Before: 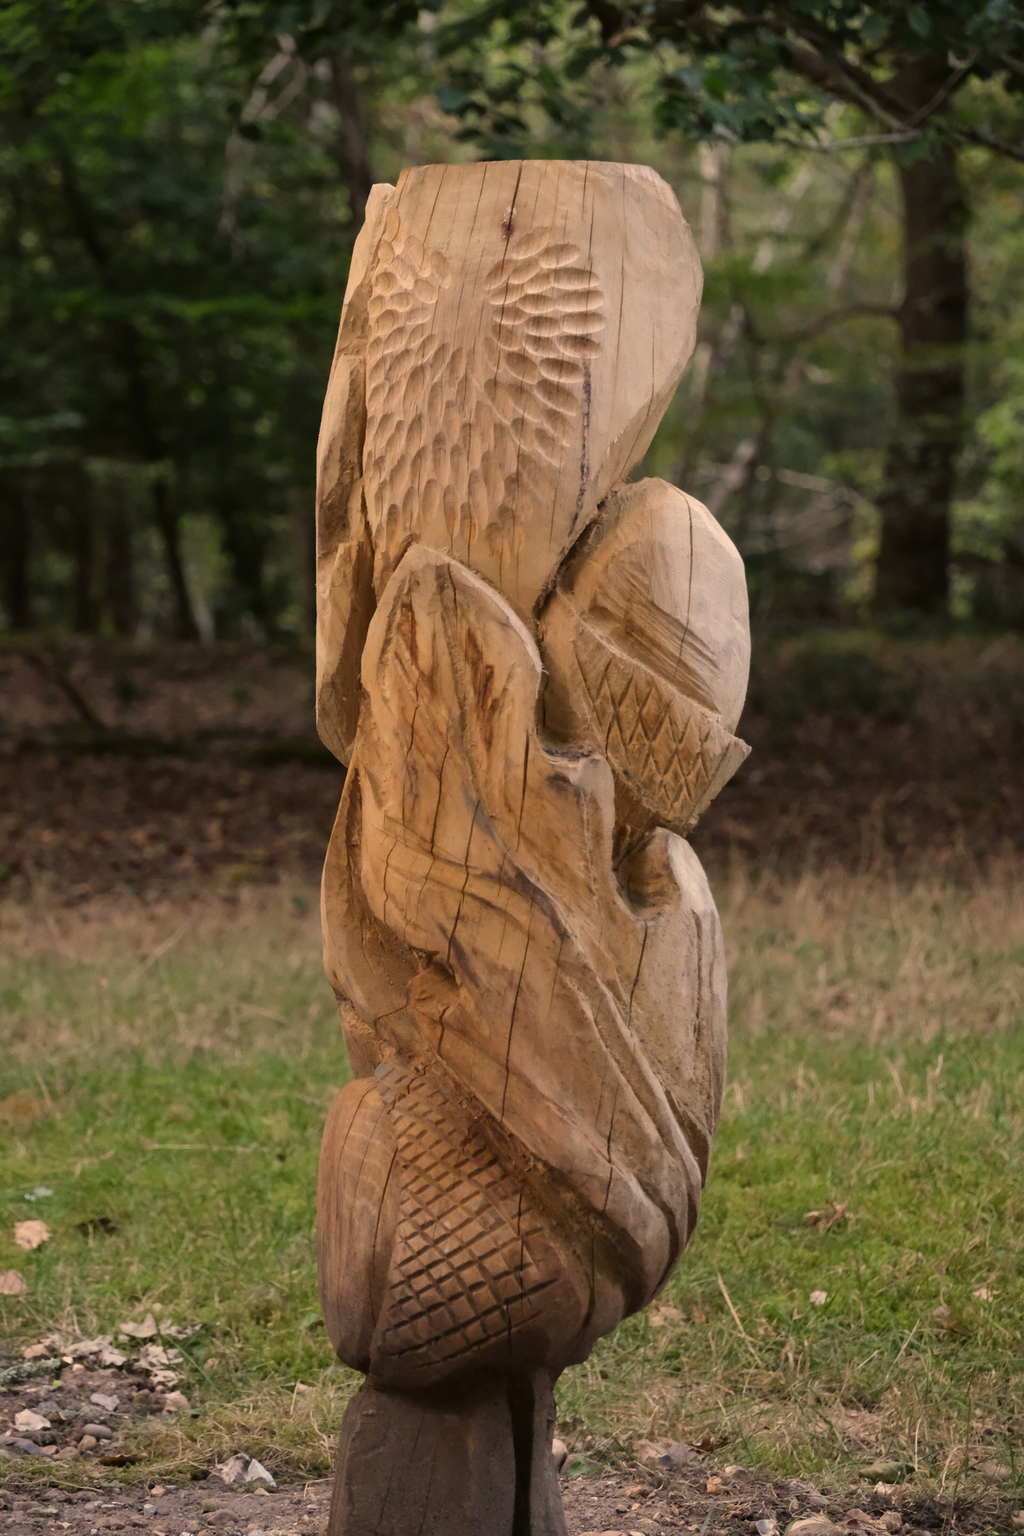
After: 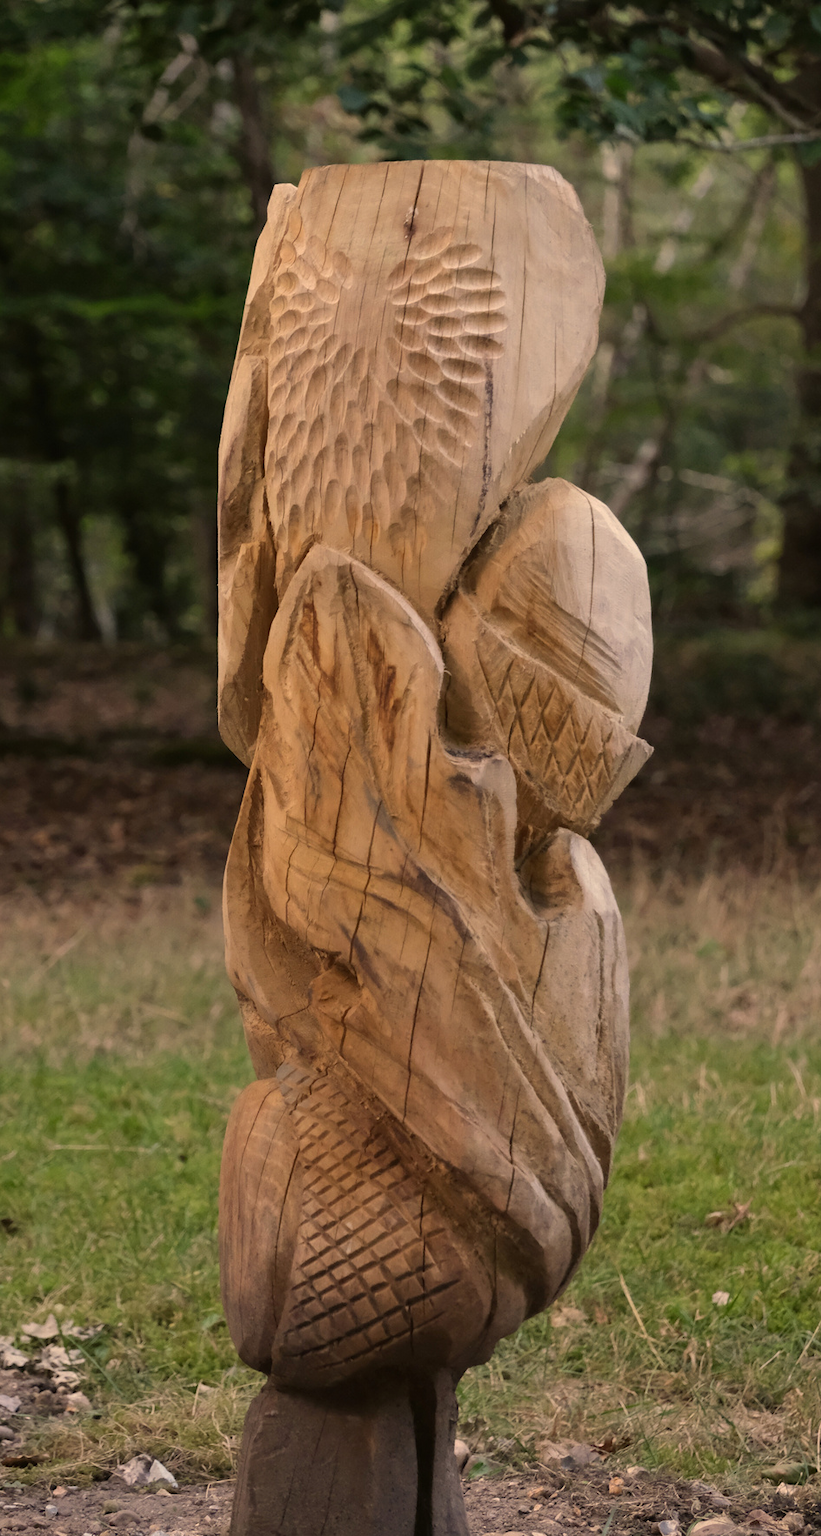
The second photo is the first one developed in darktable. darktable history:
crop and rotate: left 9.597%, right 10.195%
exposure: compensate highlight preservation false
